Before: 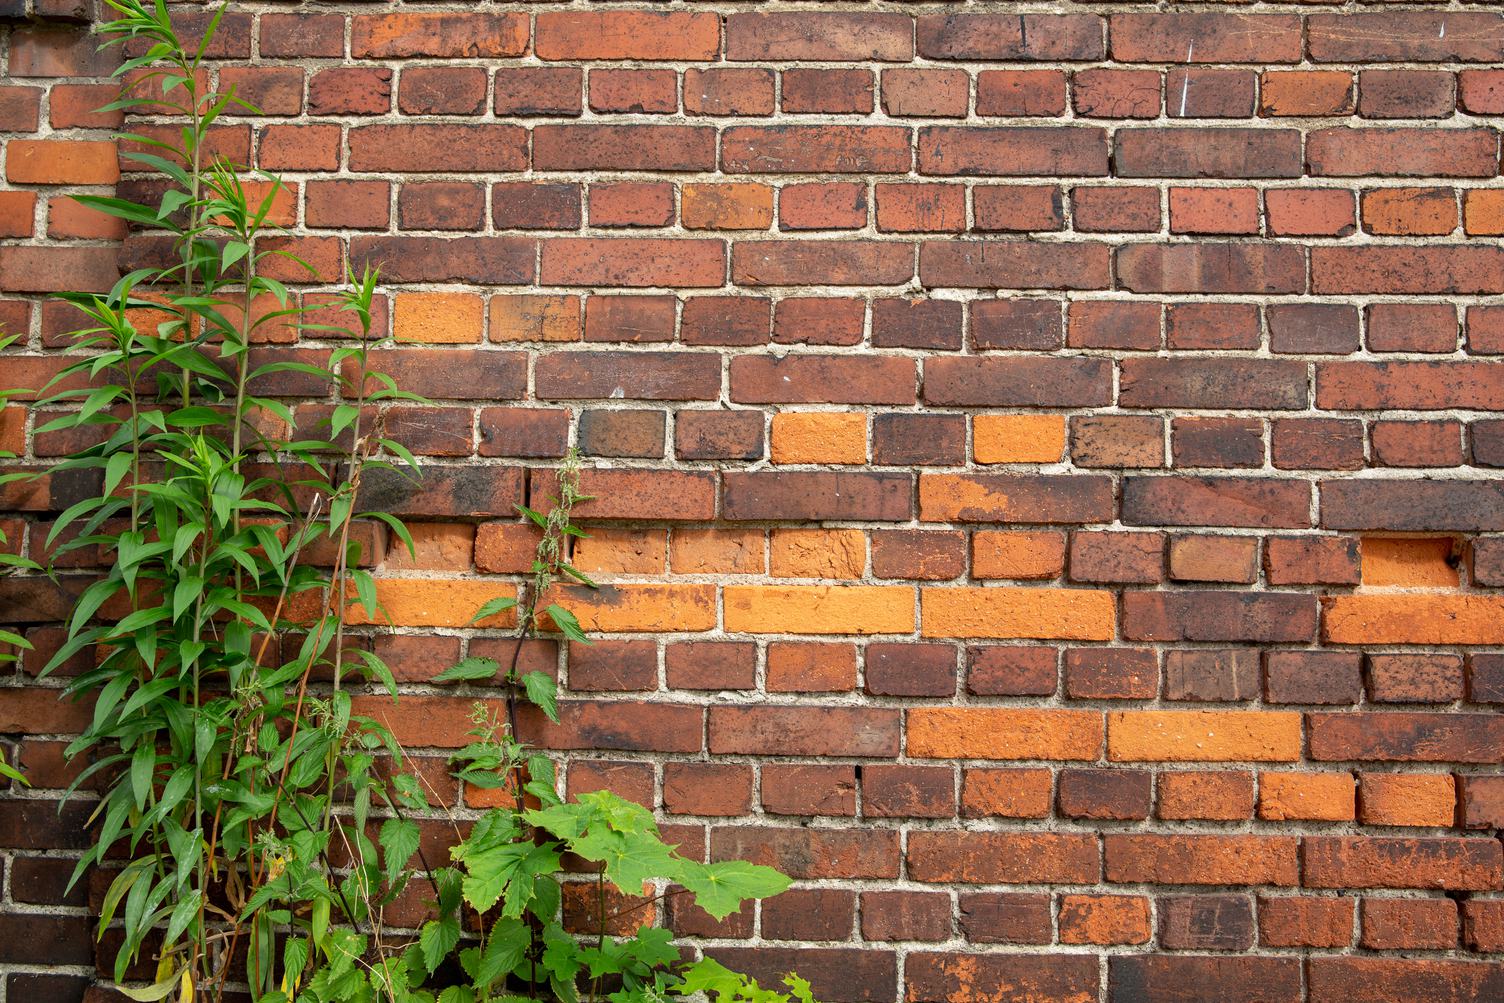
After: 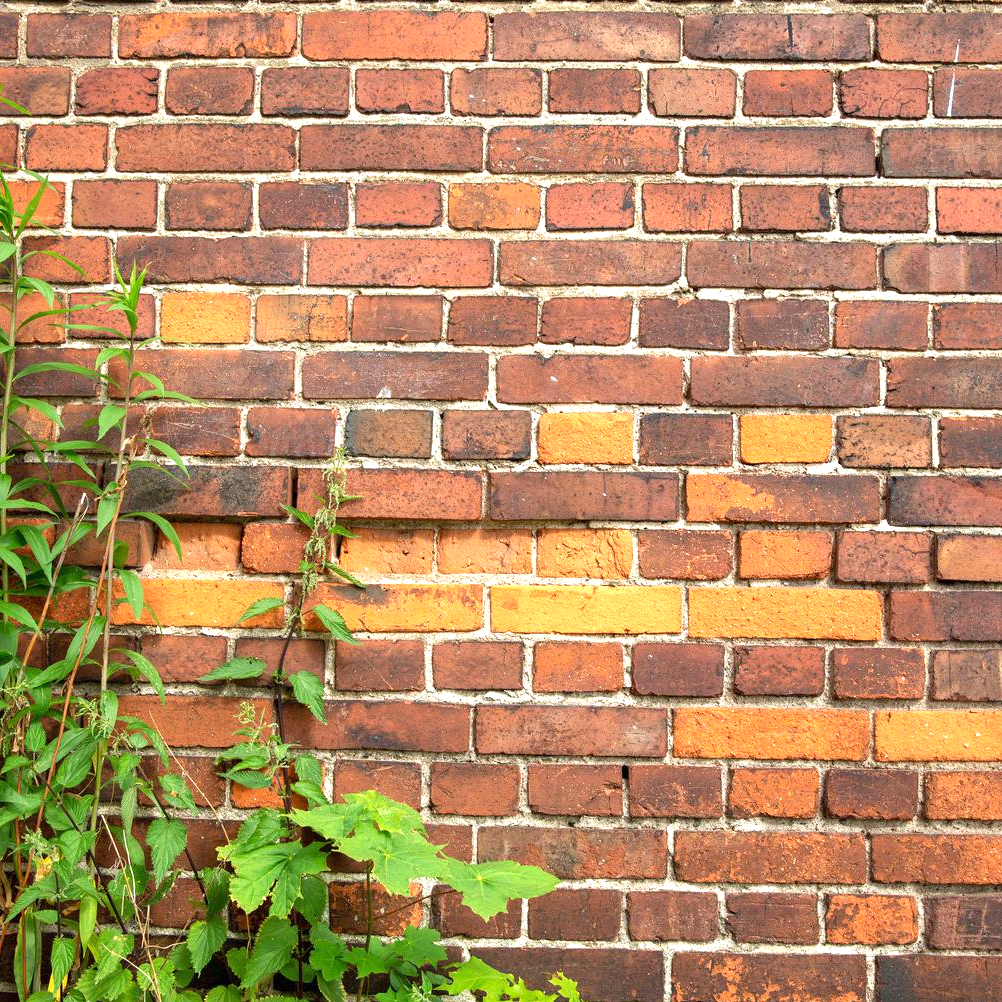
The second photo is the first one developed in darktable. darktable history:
crop and rotate: left 15.596%, right 17.742%
velvia: strength 16.95%
exposure: black level correction 0, exposure 0.703 EV, compensate exposure bias true, compensate highlight preservation false
